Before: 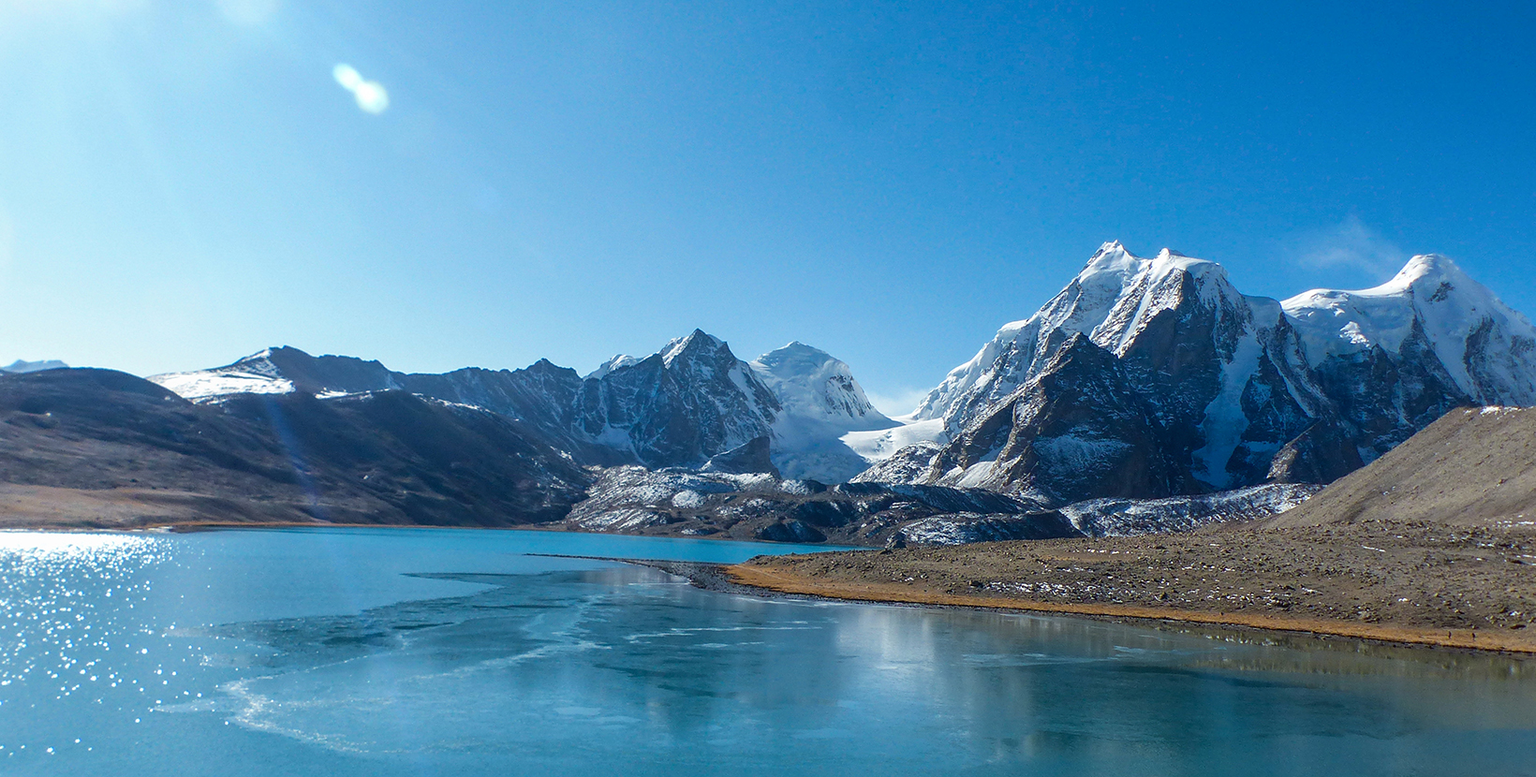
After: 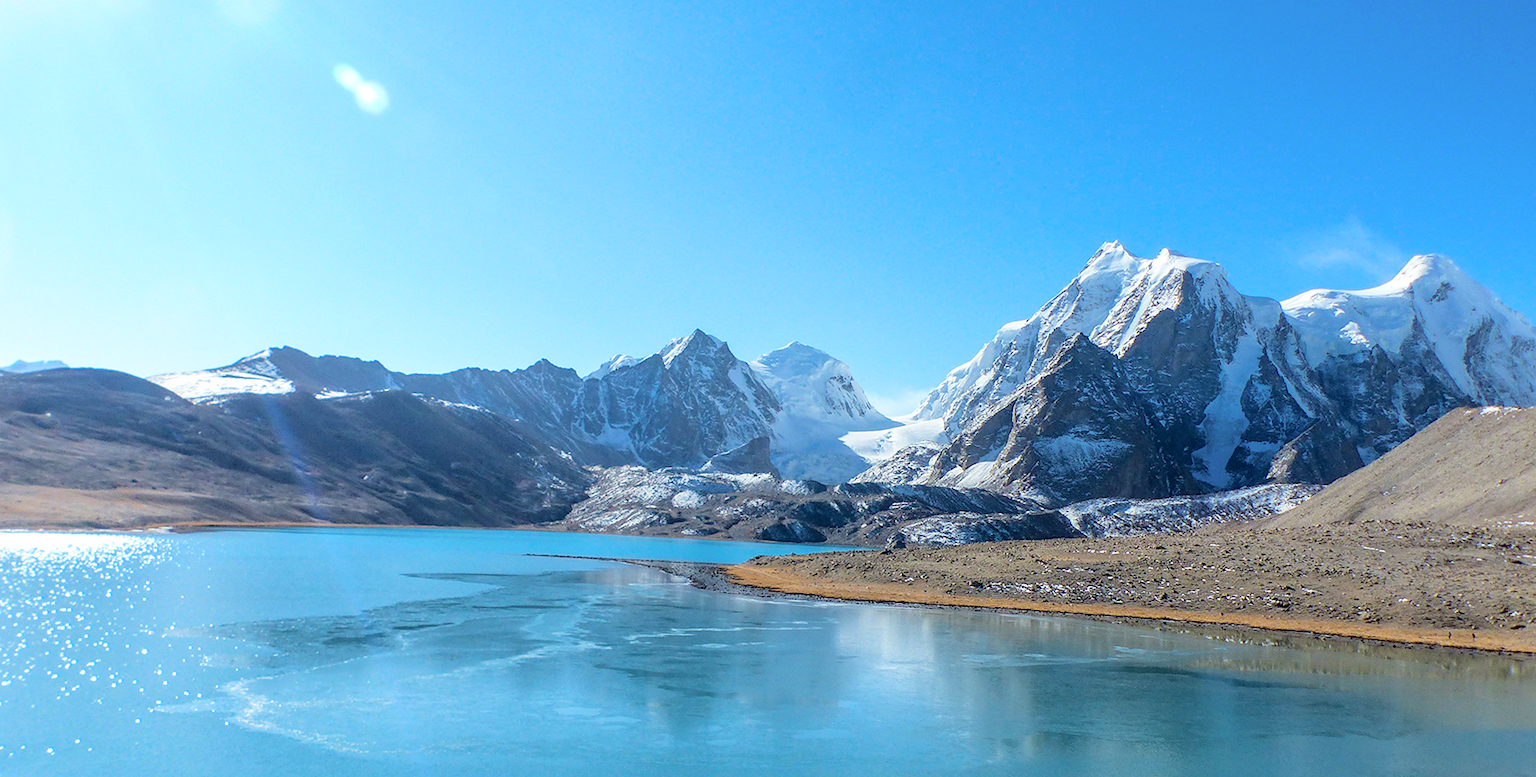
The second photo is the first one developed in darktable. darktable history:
fill light: exposure -2 EV, width 8.6
contrast brightness saturation: contrast 0.1, brightness 0.3, saturation 0.14
